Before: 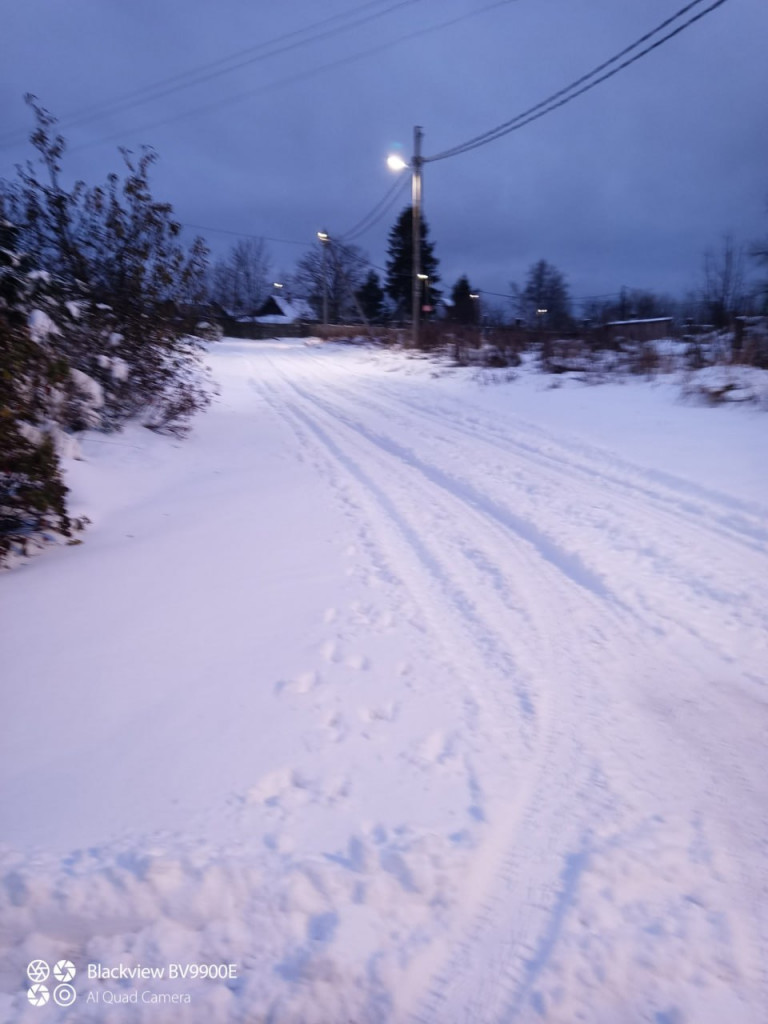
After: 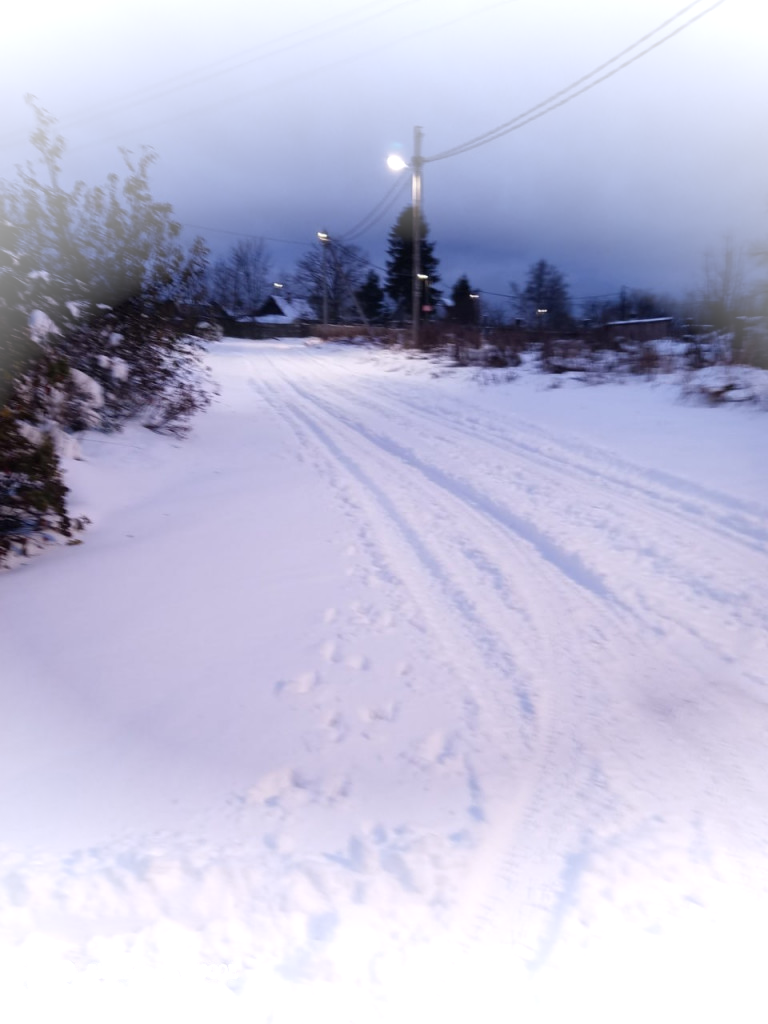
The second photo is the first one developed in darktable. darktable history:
vignetting: fall-off radius 99.89%, brightness 0.996, saturation -0.491, width/height ratio 1.34
